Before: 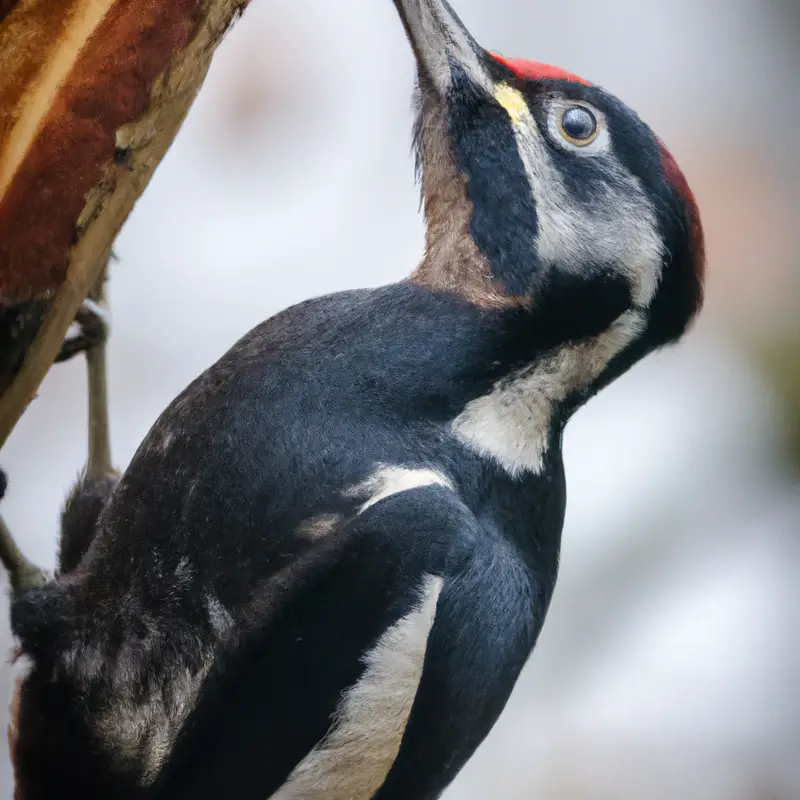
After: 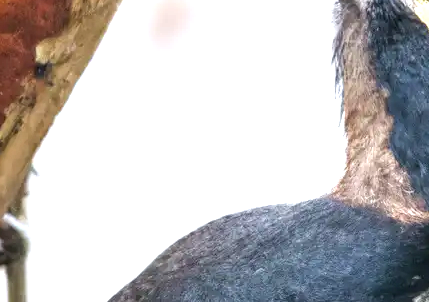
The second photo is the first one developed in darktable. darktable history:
exposure: exposure 1 EV, compensate highlight preservation false
crop: left 10.121%, top 10.631%, right 36.218%, bottom 51.526%
local contrast: on, module defaults
